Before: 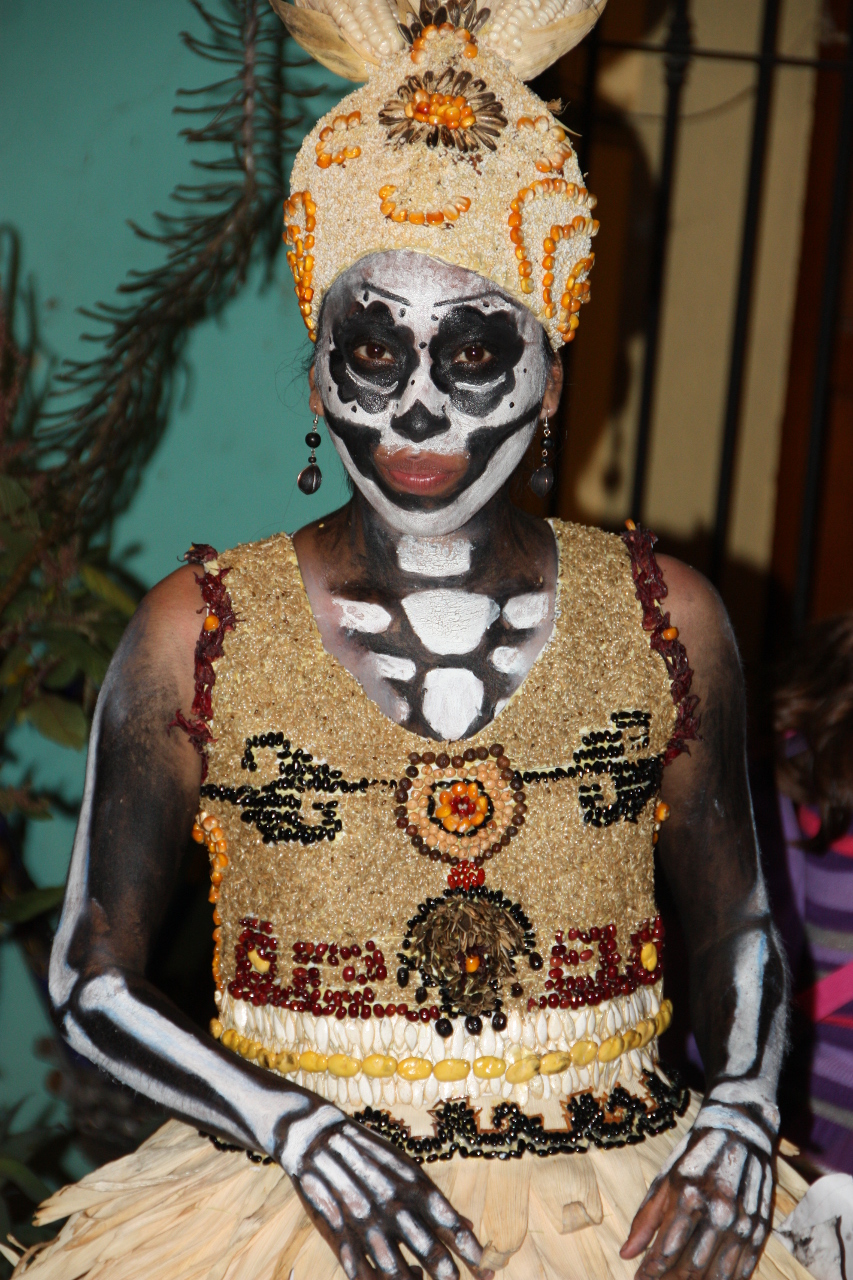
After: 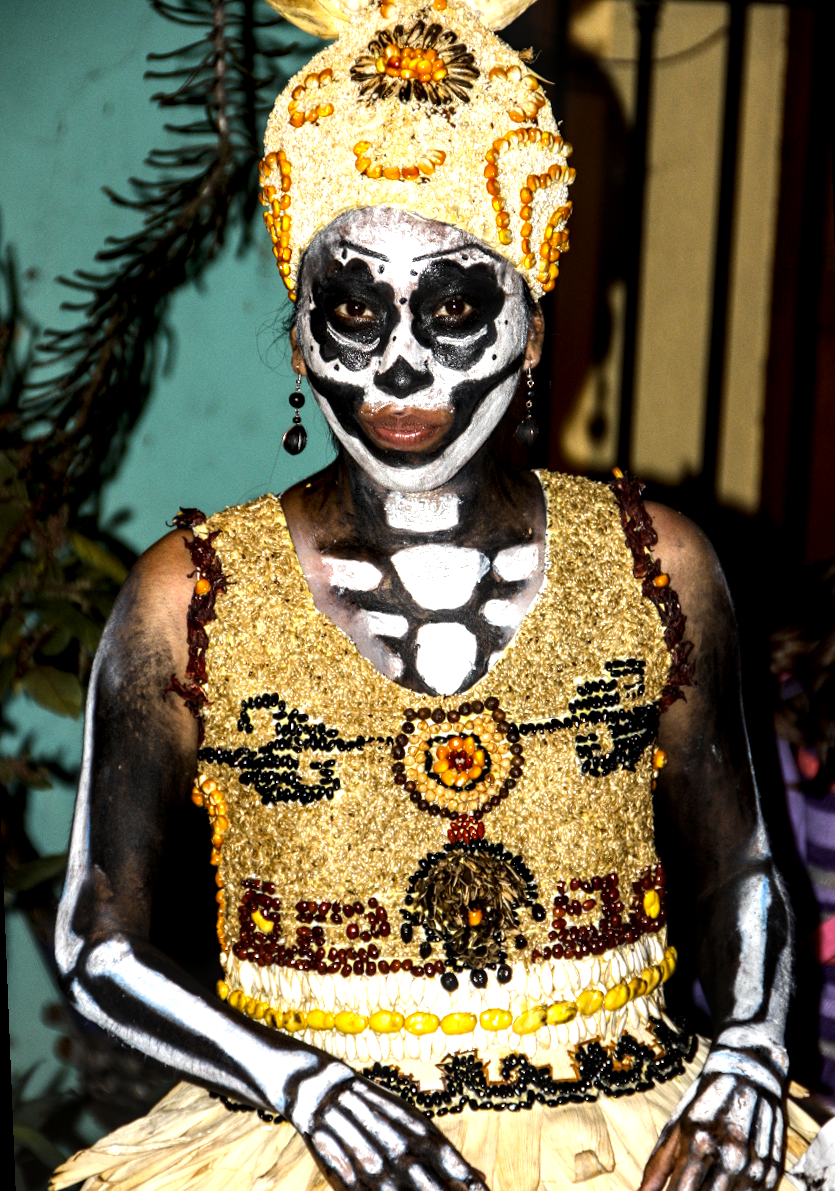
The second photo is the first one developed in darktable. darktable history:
color contrast: green-magenta contrast 0.8, blue-yellow contrast 1.1, unbound 0
local contrast: highlights 60%, shadows 60%, detail 160%
tone equalizer: -8 EV -0.75 EV, -7 EV -0.7 EV, -6 EV -0.6 EV, -5 EV -0.4 EV, -3 EV 0.4 EV, -2 EV 0.6 EV, -1 EV 0.7 EV, +0 EV 0.75 EV, edges refinement/feathering 500, mask exposure compensation -1.57 EV, preserve details no
rotate and perspective: rotation -2.12°, lens shift (vertical) 0.009, lens shift (horizontal) -0.008, automatic cropping original format, crop left 0.036, crop right 0.964, crop top 0.05, crop bottom 0.959
color balance: contrast 6.48%, output saturation 113.3%
